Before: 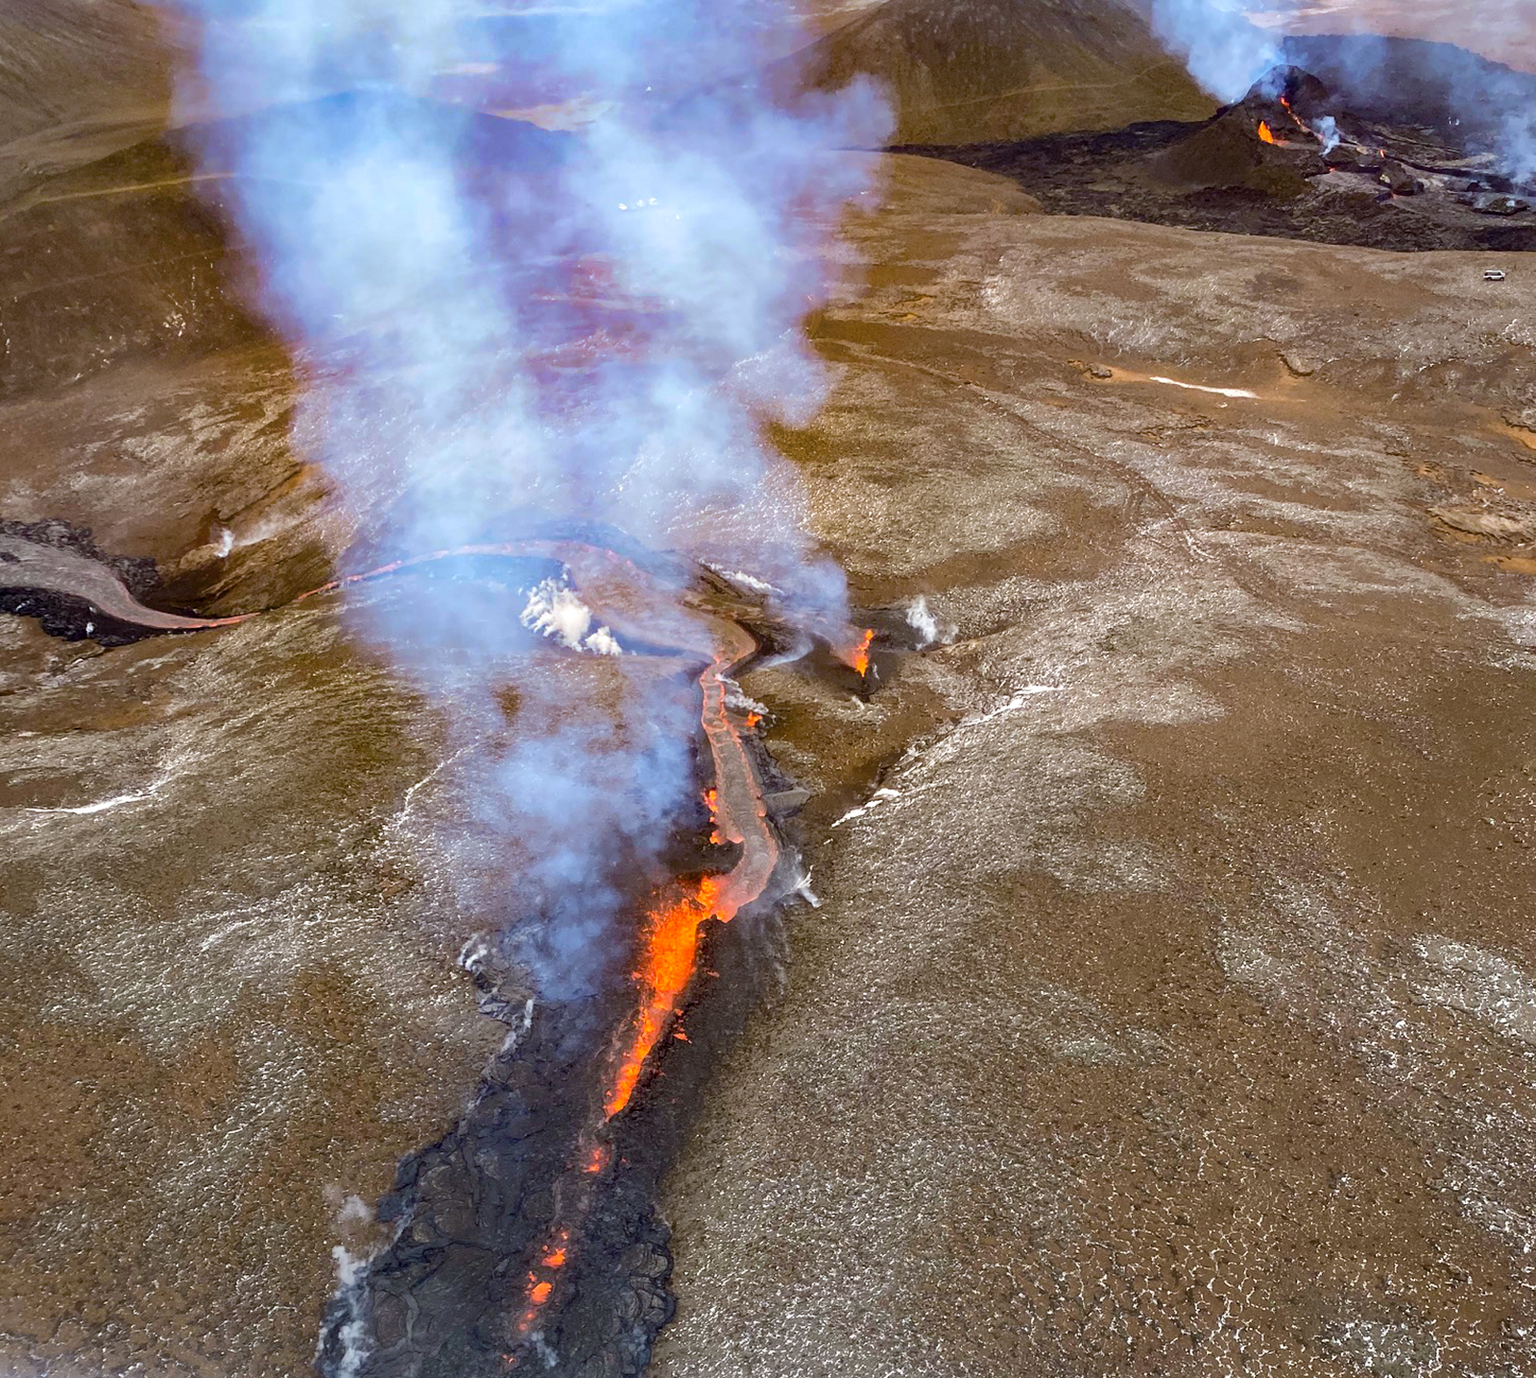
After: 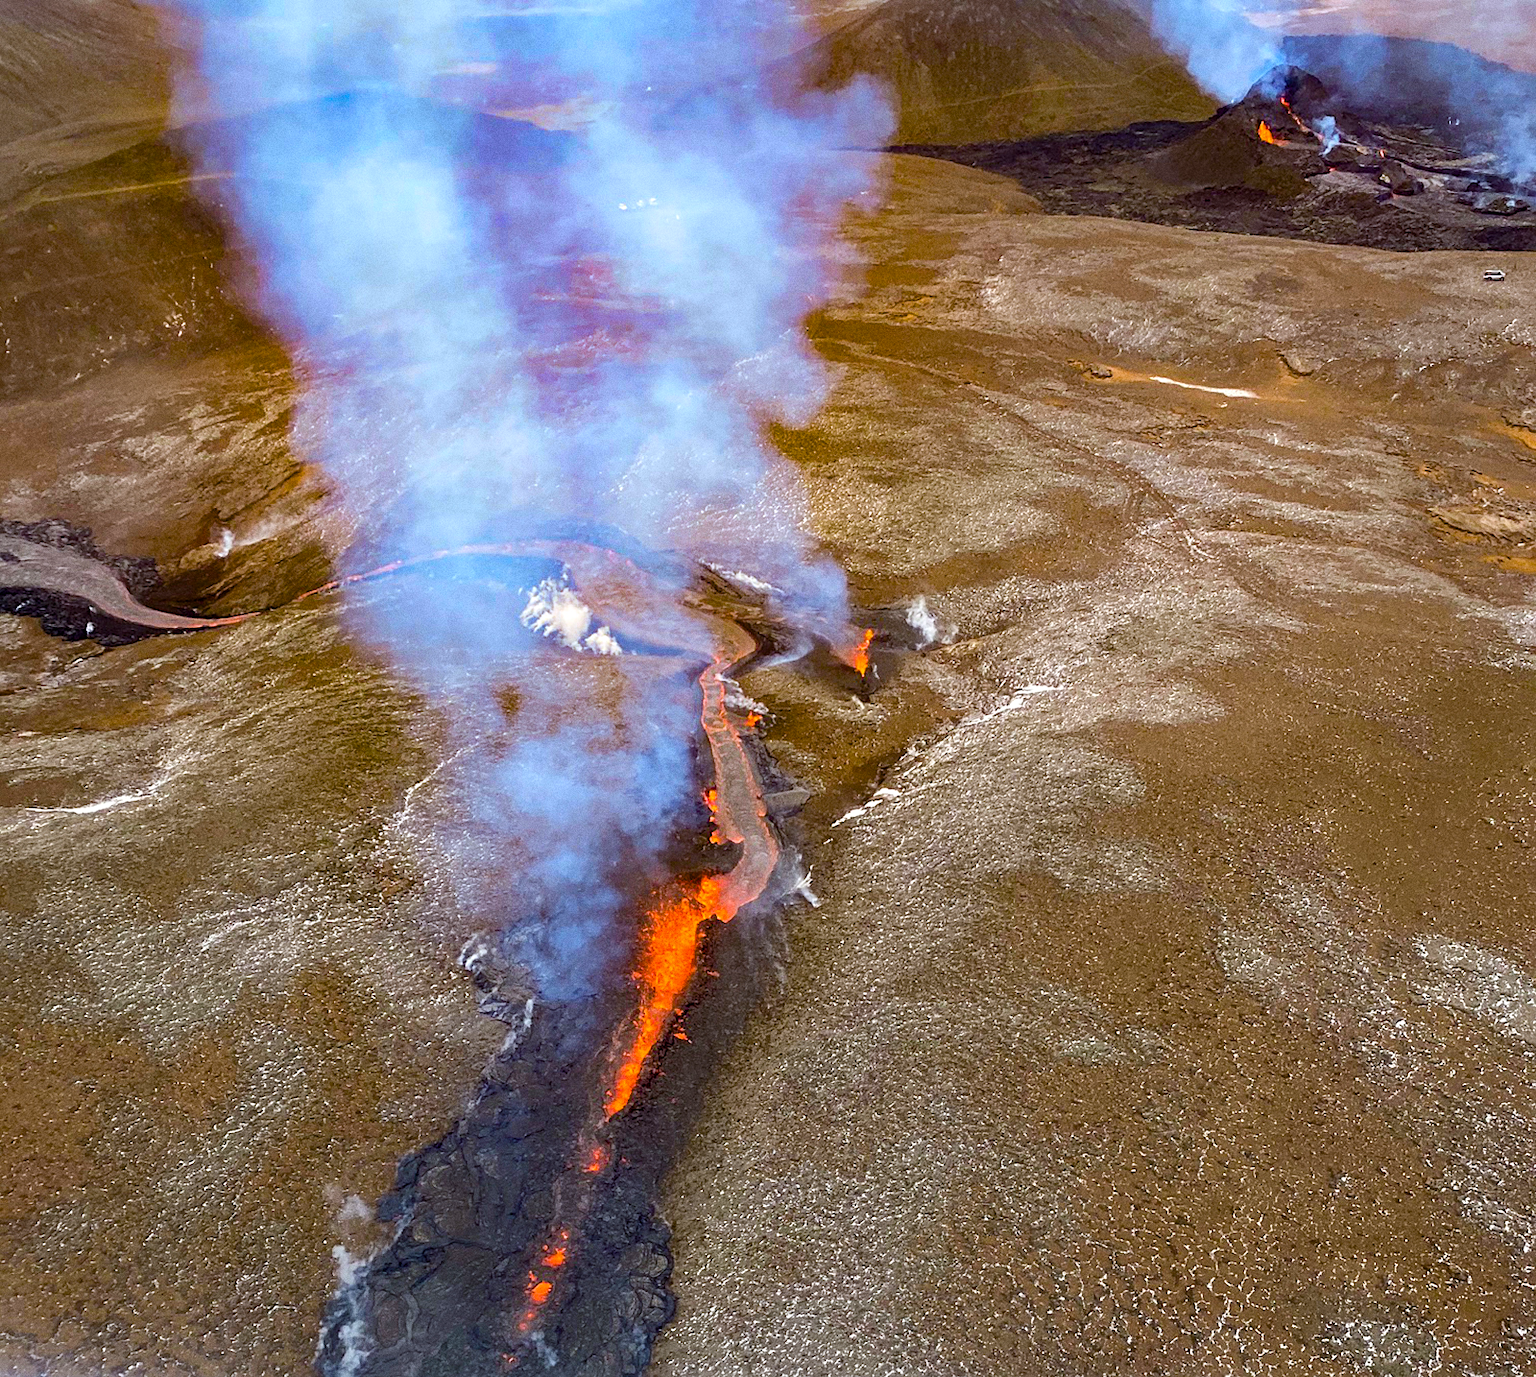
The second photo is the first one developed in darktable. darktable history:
grain: coarseness 0.09 ISO
sharpen: amount 0.2
color balance rgb: perceptual saturation grading › global saturation 25%, global vibrance 20%
